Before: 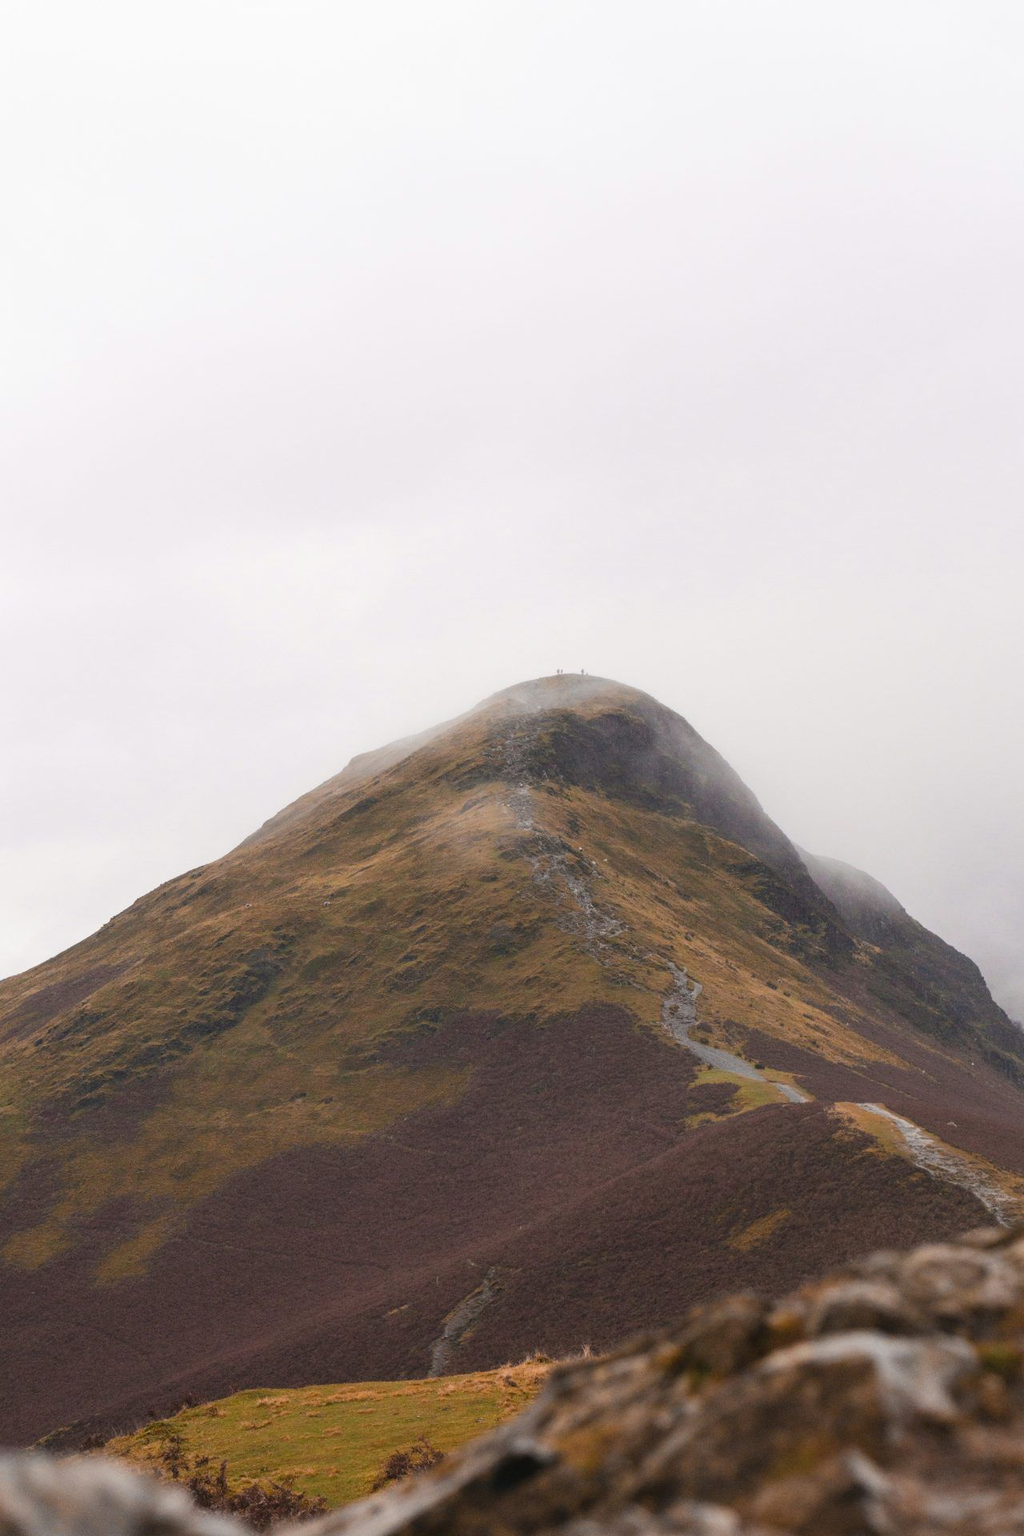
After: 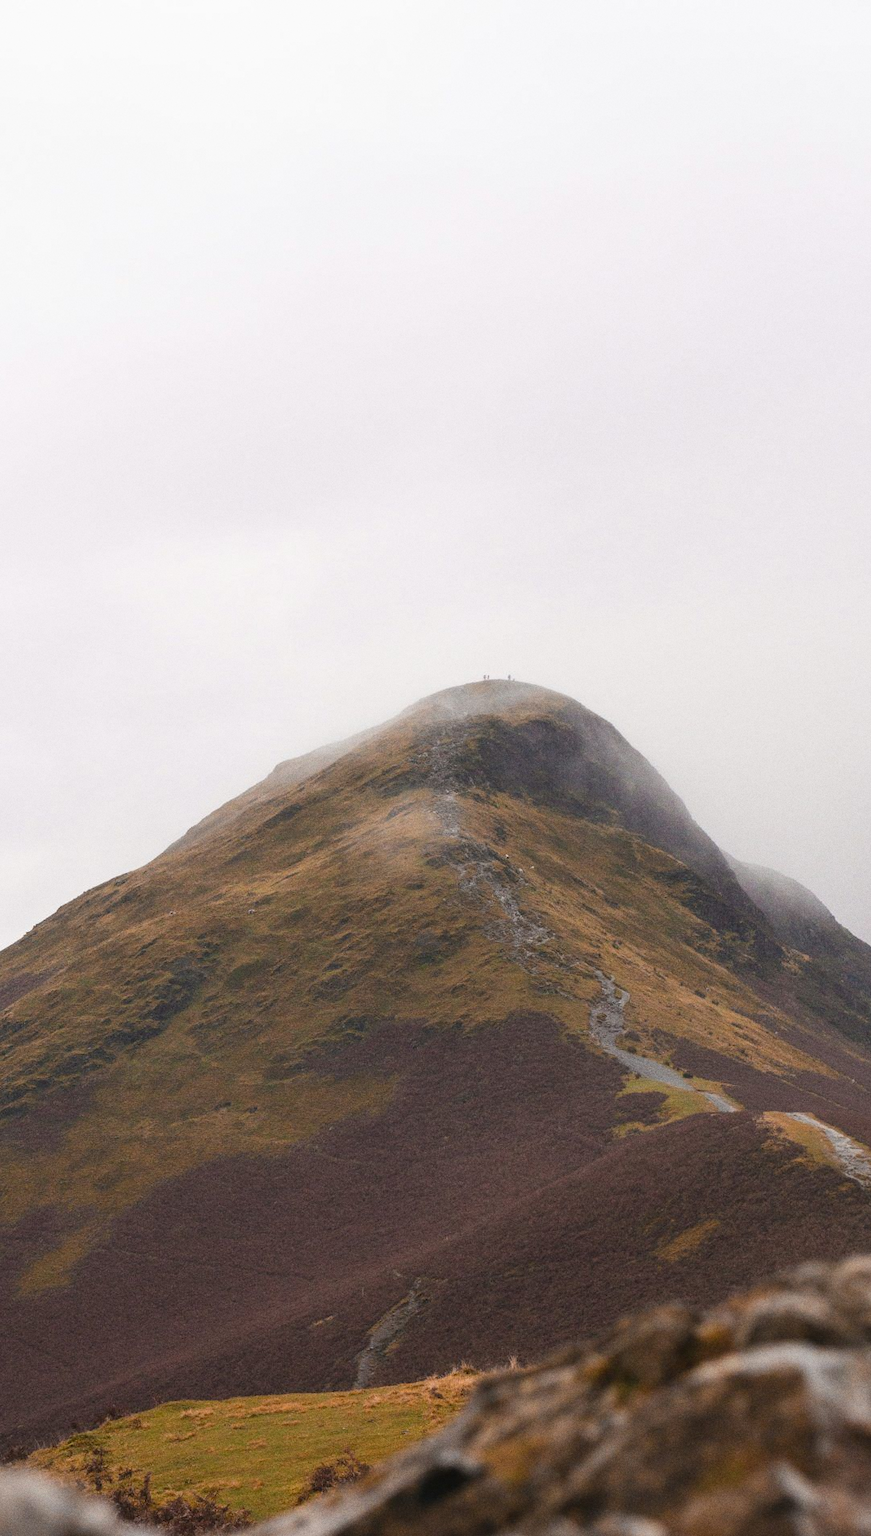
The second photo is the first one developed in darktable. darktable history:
crop: left 7.598%, right 7.873%
grain: coarseness 0.09 ISO
